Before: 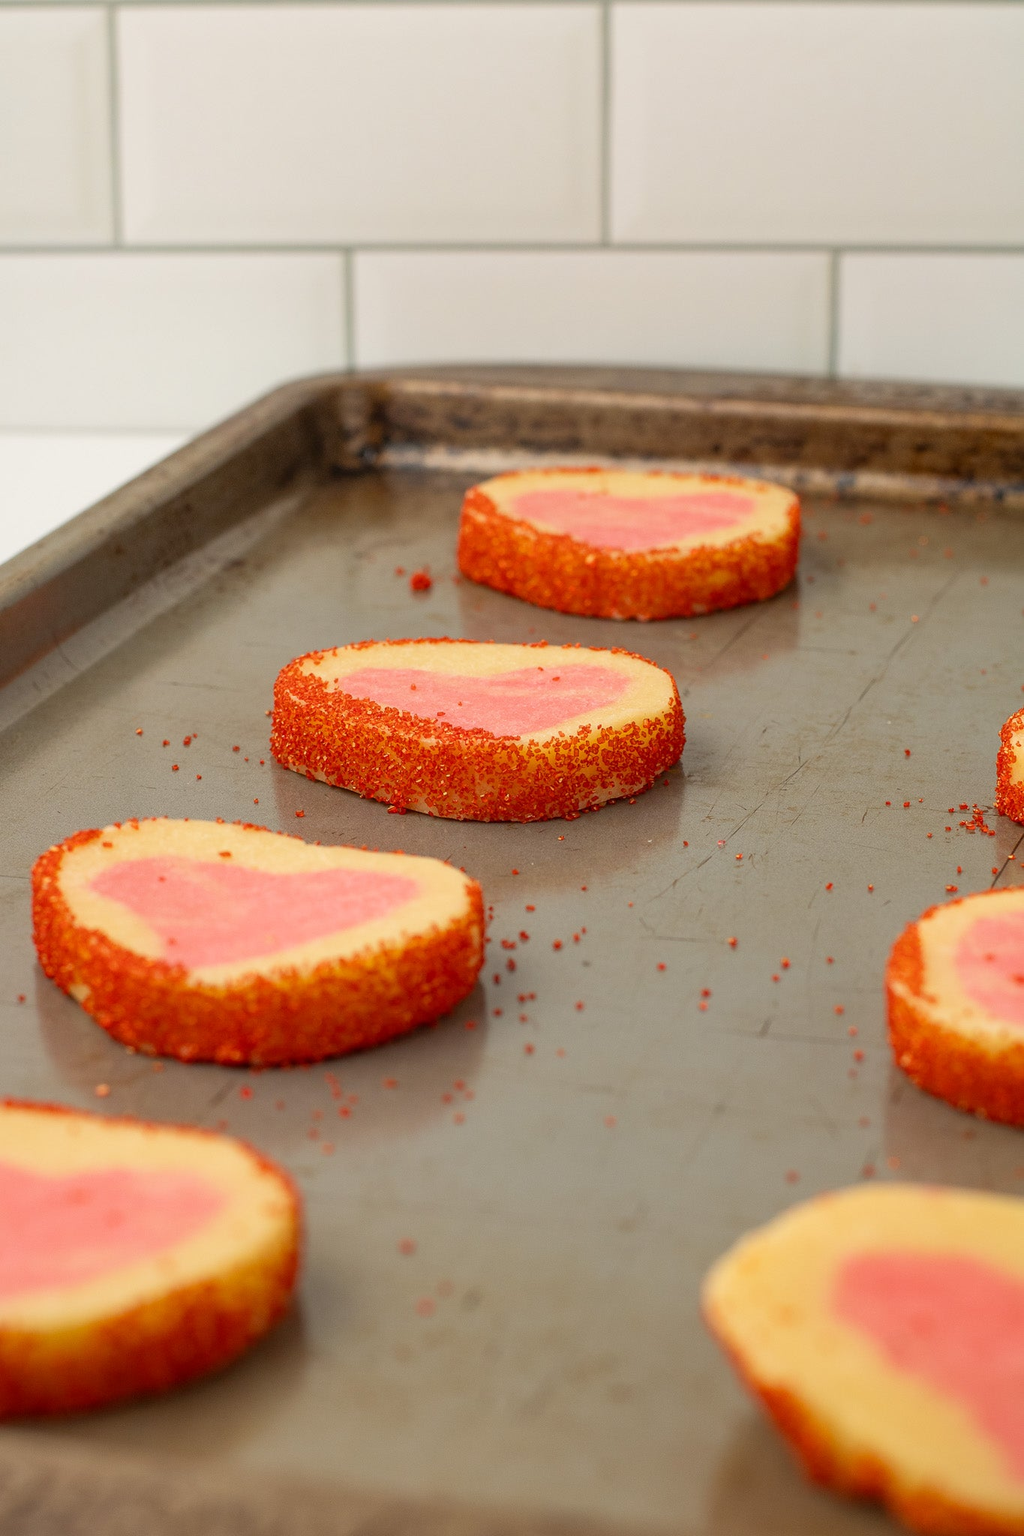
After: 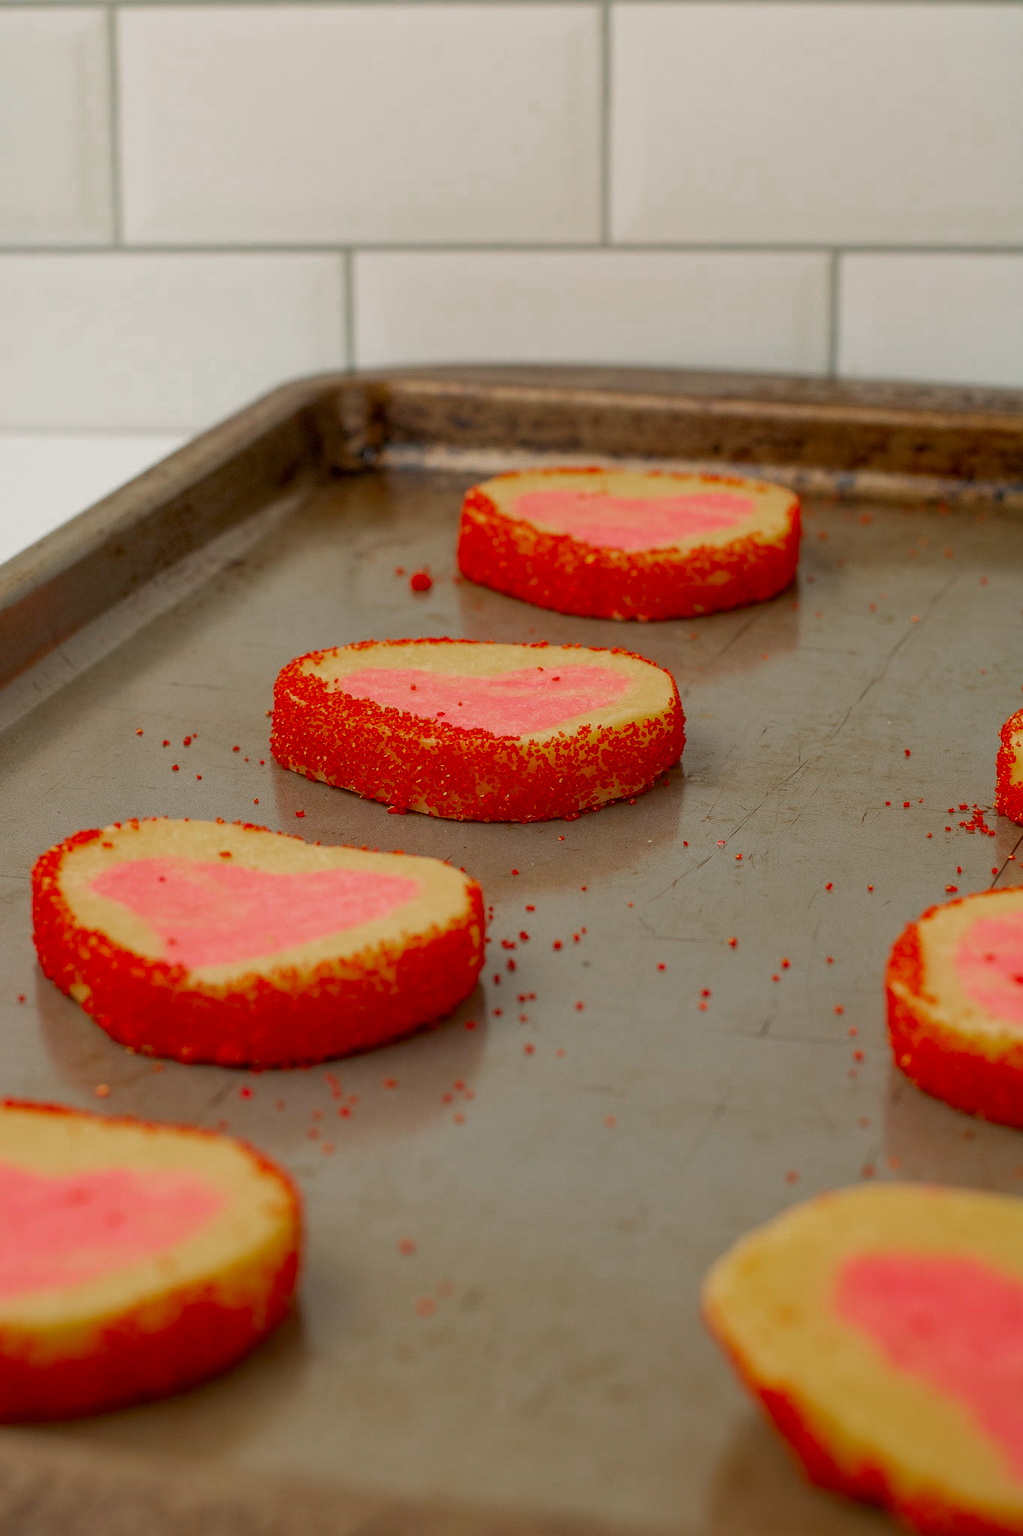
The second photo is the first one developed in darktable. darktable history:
exposure: black level correction 0.006, exposure -0.226 EV, compensate highlight preservation false
color zones: curves: ch0 [(0, 0.48) (0.209, 0.398) (0.305, 0.332) (0.429, 0.493) (0.571, 0.5) (0.714, 0.5) (0.857, 0.5) (1, 0.48)]; ch1 [(0, 0.633) (0.143, 0.586) (0.286, 0.489) (0.429, 0.448) (0.571, 0.31) (0.714, 0.335) (0.857, 0.492) (1, 0.633)]; ch2 [(0, 0.448) (0.143, 0.498) (0.286, 0.5) (0.429, 0.5) (0.571, 0.5) (0.714, 0.5) (0.857, 0.5) (1, 0.448)]
